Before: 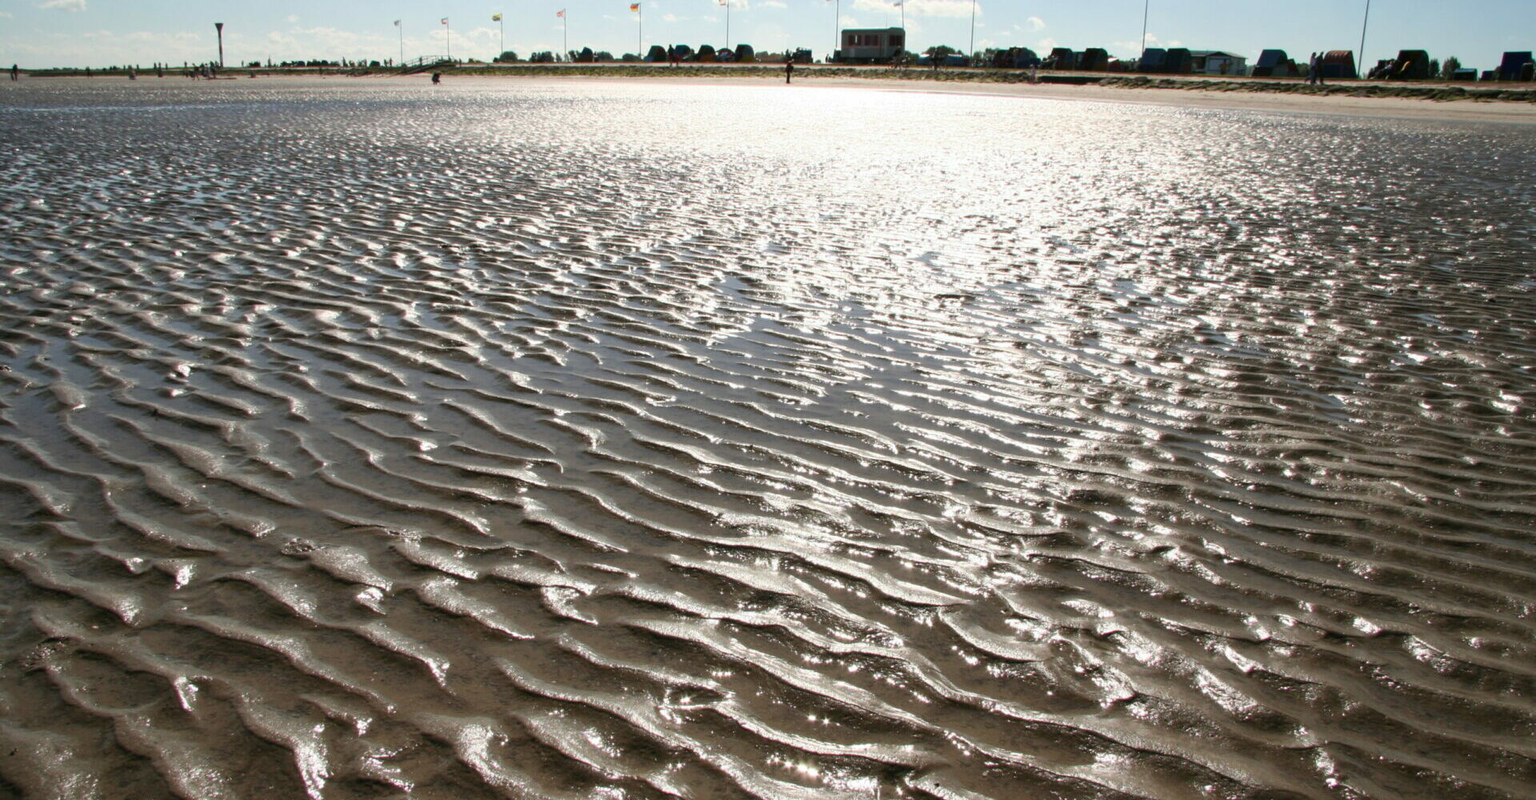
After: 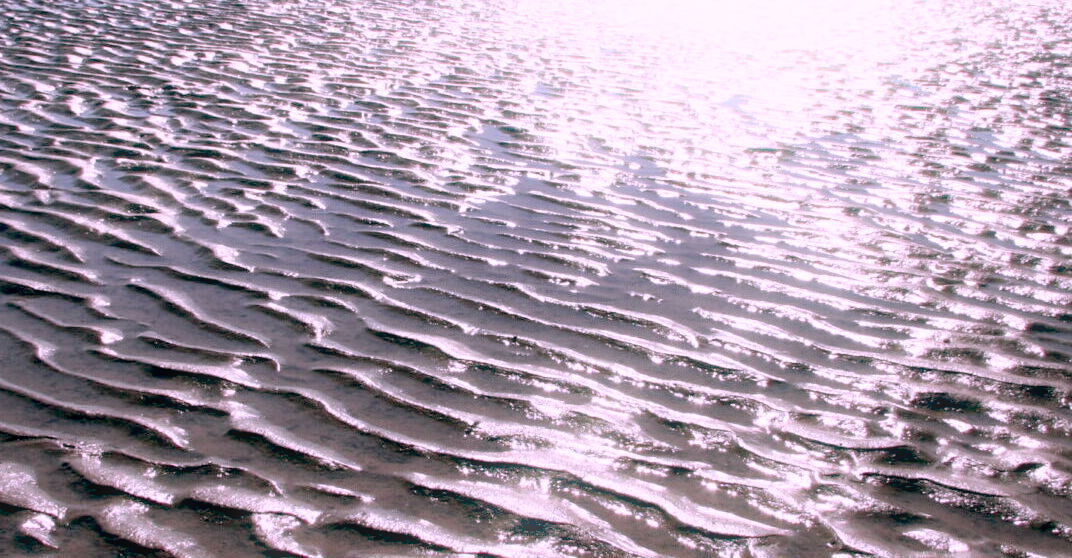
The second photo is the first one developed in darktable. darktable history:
color balance: lift [0.975, 0.993, 1, 1.015], gamma [1.1, 1, 1, 0.945], gain [1, 1.04, 1, 0.95]
local contrast: mode bilateral grid, contrast 20, coarseness 50, detail 150%, midtone range 0.2
crop and rotate: left 22.13%, top 22.054%, right 22.026%, bottom 22.102%
color correction: highlights a* 15.03, highlights b* -25.07
bloom: size 5%, threshold 95%, strength 15%
